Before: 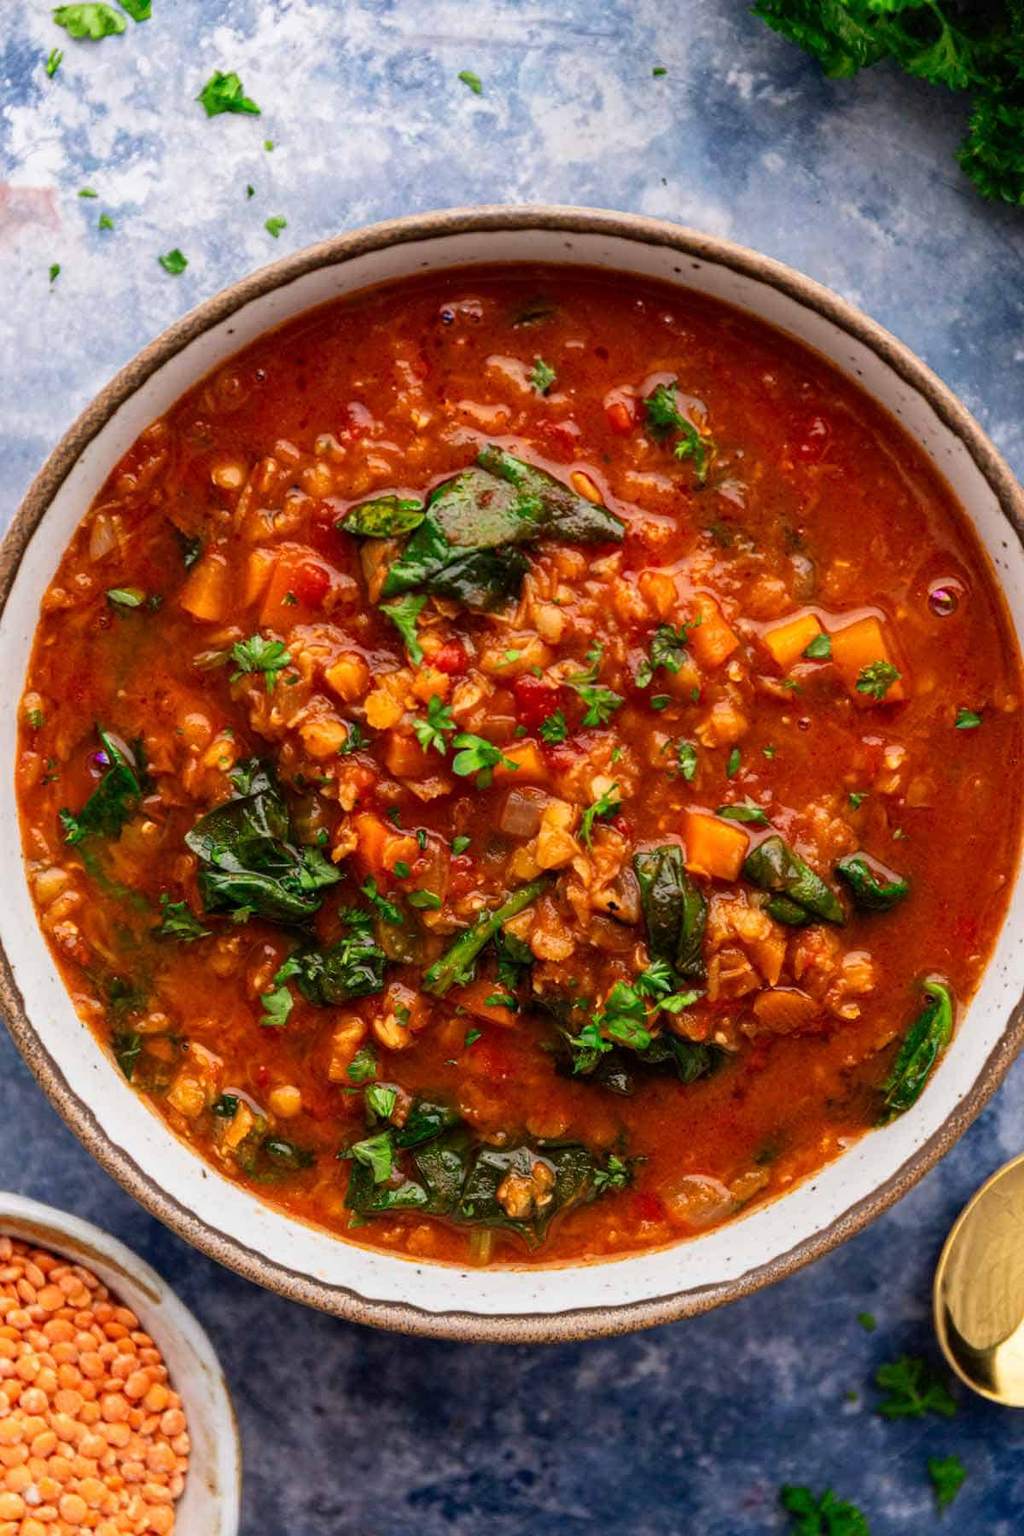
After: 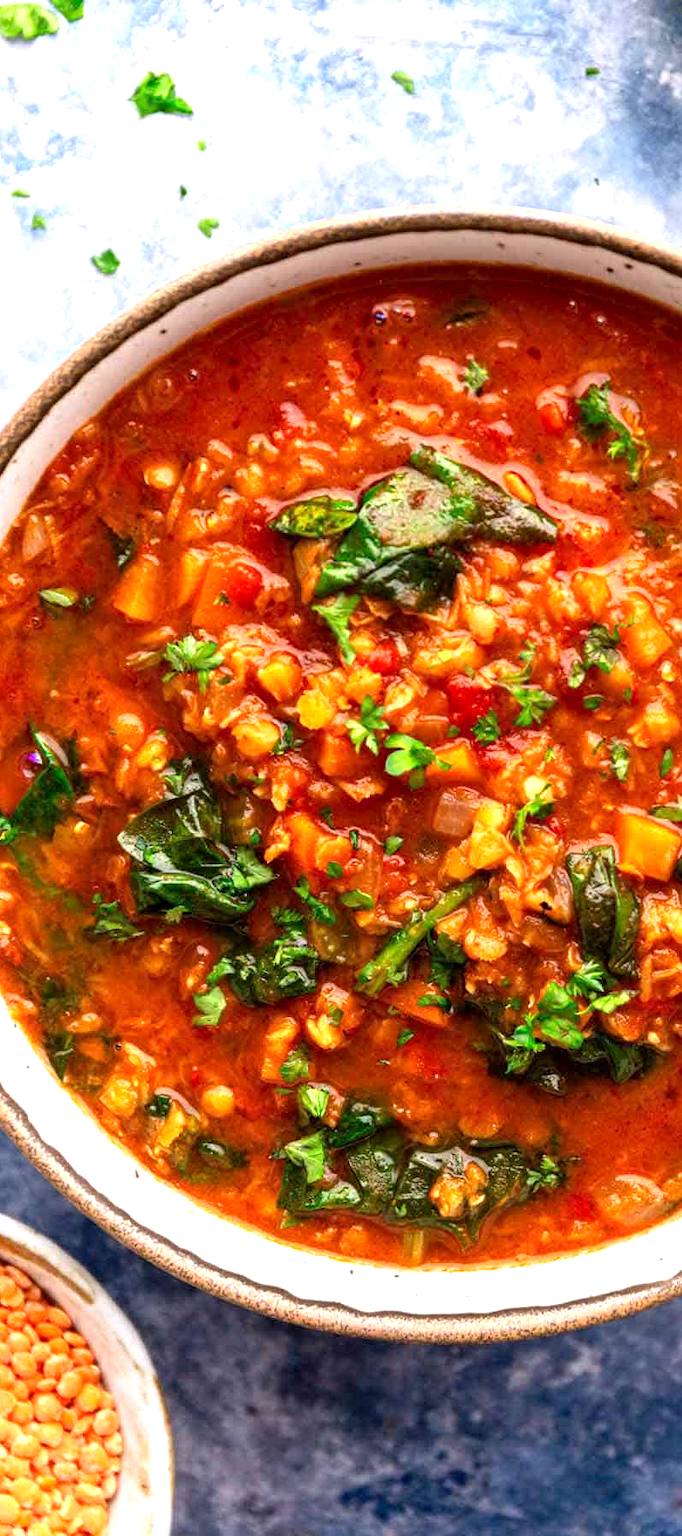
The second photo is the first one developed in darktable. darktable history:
exposure: black level correction 0.001, exposure 0.955 EV, compensate exposure bias true, compensate highlight preservation false
crop and rotate: left 6.617%, right 26.717%
